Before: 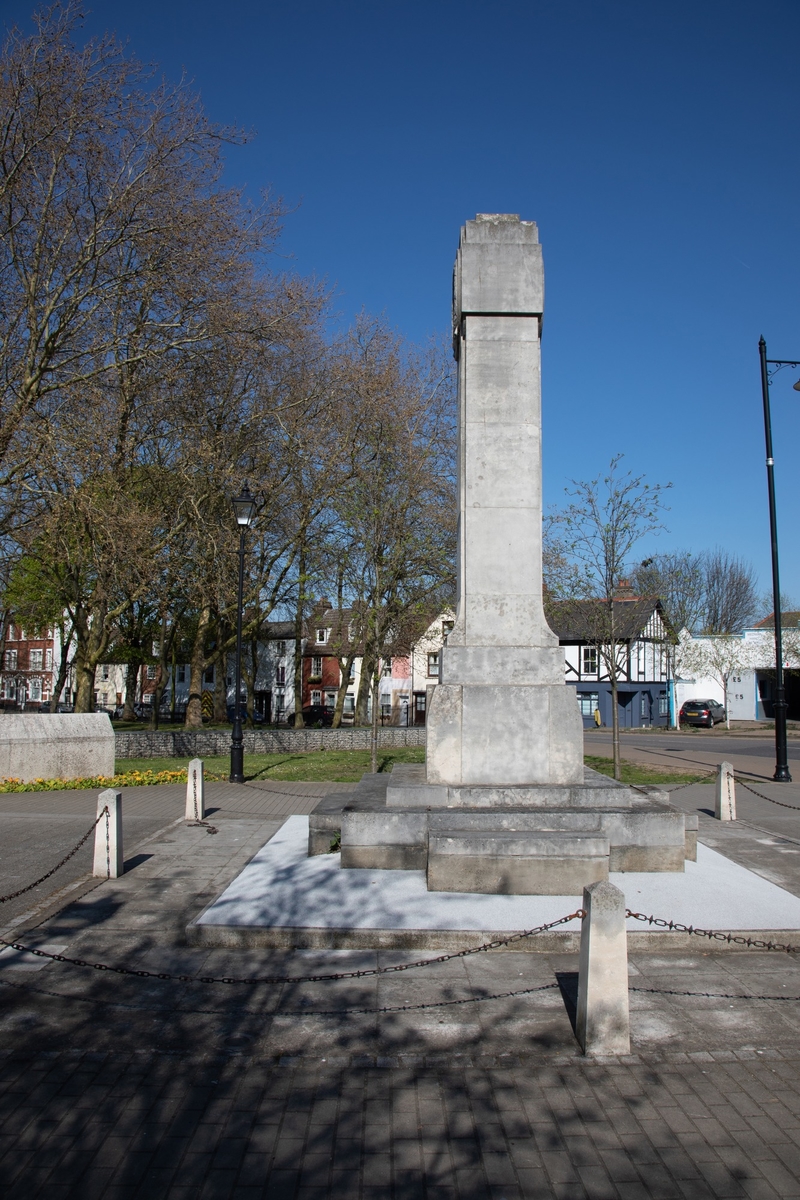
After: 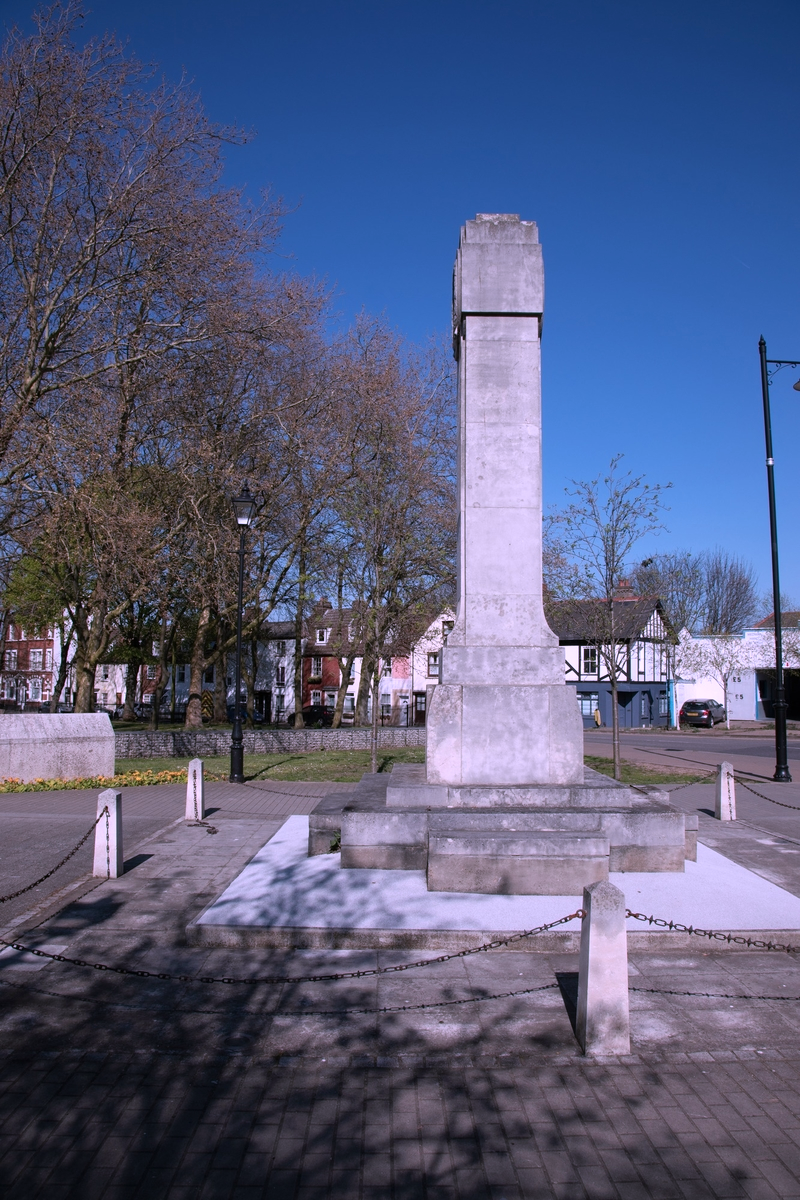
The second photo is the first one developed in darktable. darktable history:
color correction: highlights a* 15.08, highlights b* -25.02
